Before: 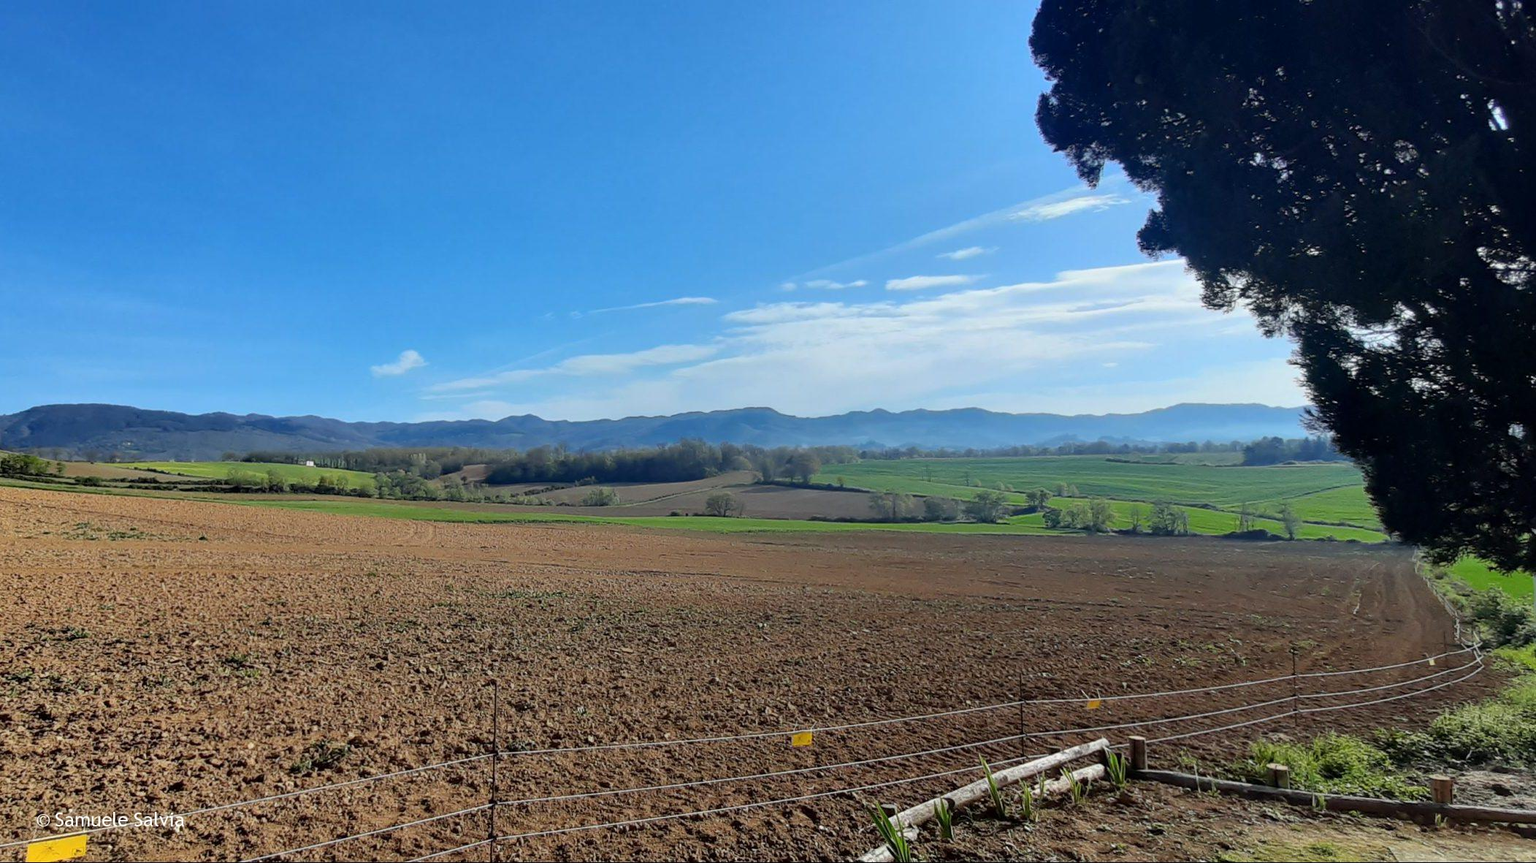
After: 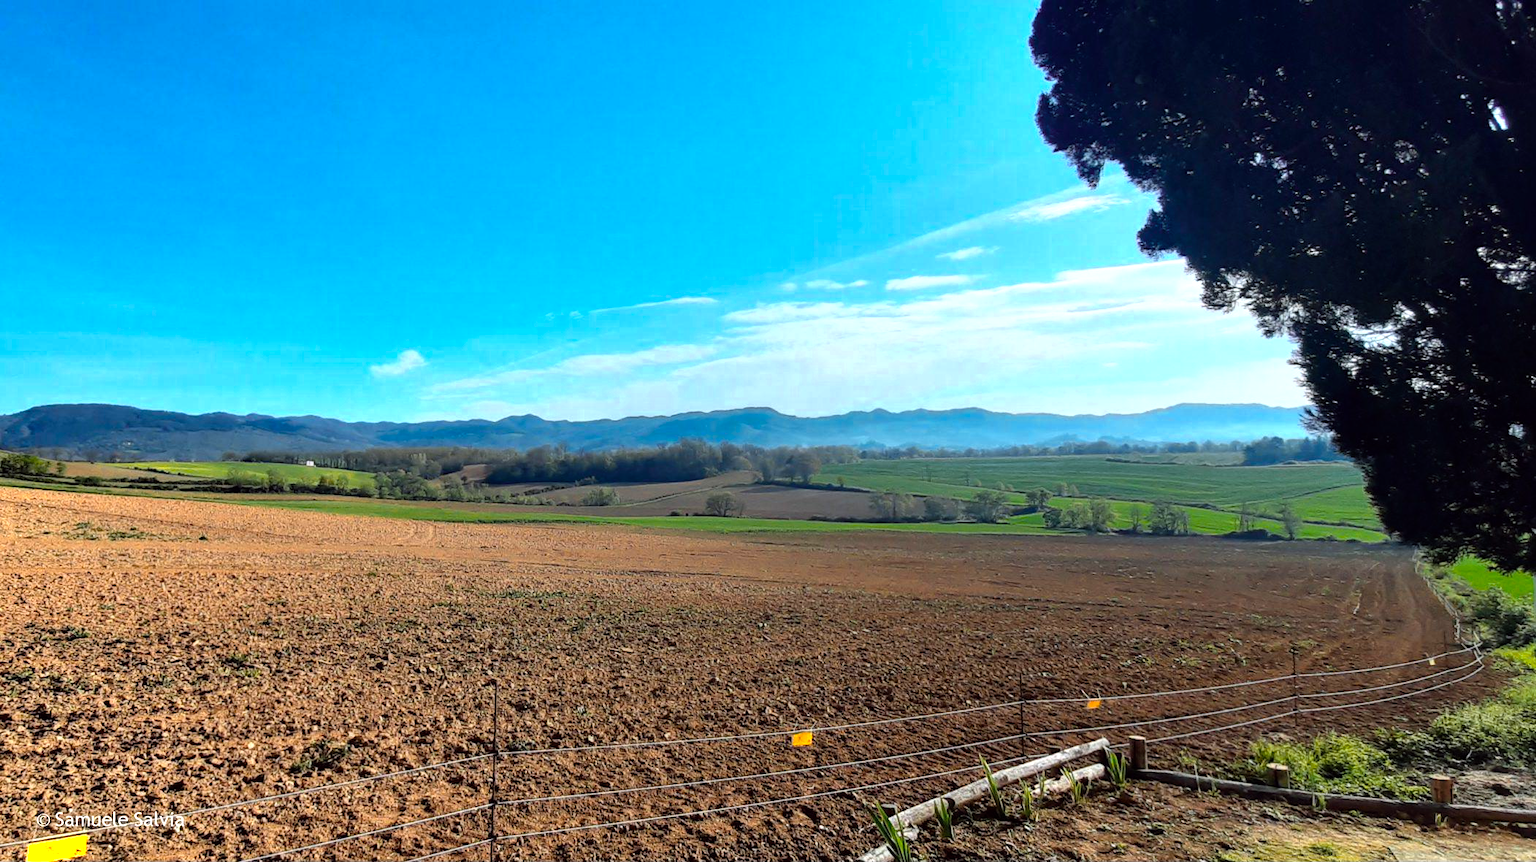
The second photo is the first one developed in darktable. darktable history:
color balance: lift [1, 1.001, 0.999, 1.001], gamma [1, 1.004, 1.007, 0.993], gain [1, 0.991, 0.987, 1.013], contrast 10%, output saturation 120%
color zones: curves: ch0 [(0.018, 0.548) (0.197, 0.654) (0.425, 0.447) (0.605, 0.658) (0.732, 0.579)]; ch1 [(0.105, 0.531) (0.224, 0.531) (0.386, 0.39) (0.618, 0.456) (0.732, 0.456) (0.956, 0.421)]; ch2 [(0.039, 0.583) (0.215, 0.465) (0.399, 0.544) (0.465, 0.548) (0.614, 0.447) (0.724, 0.43) (0.882, 0.623) (0.956, 0.632)]
